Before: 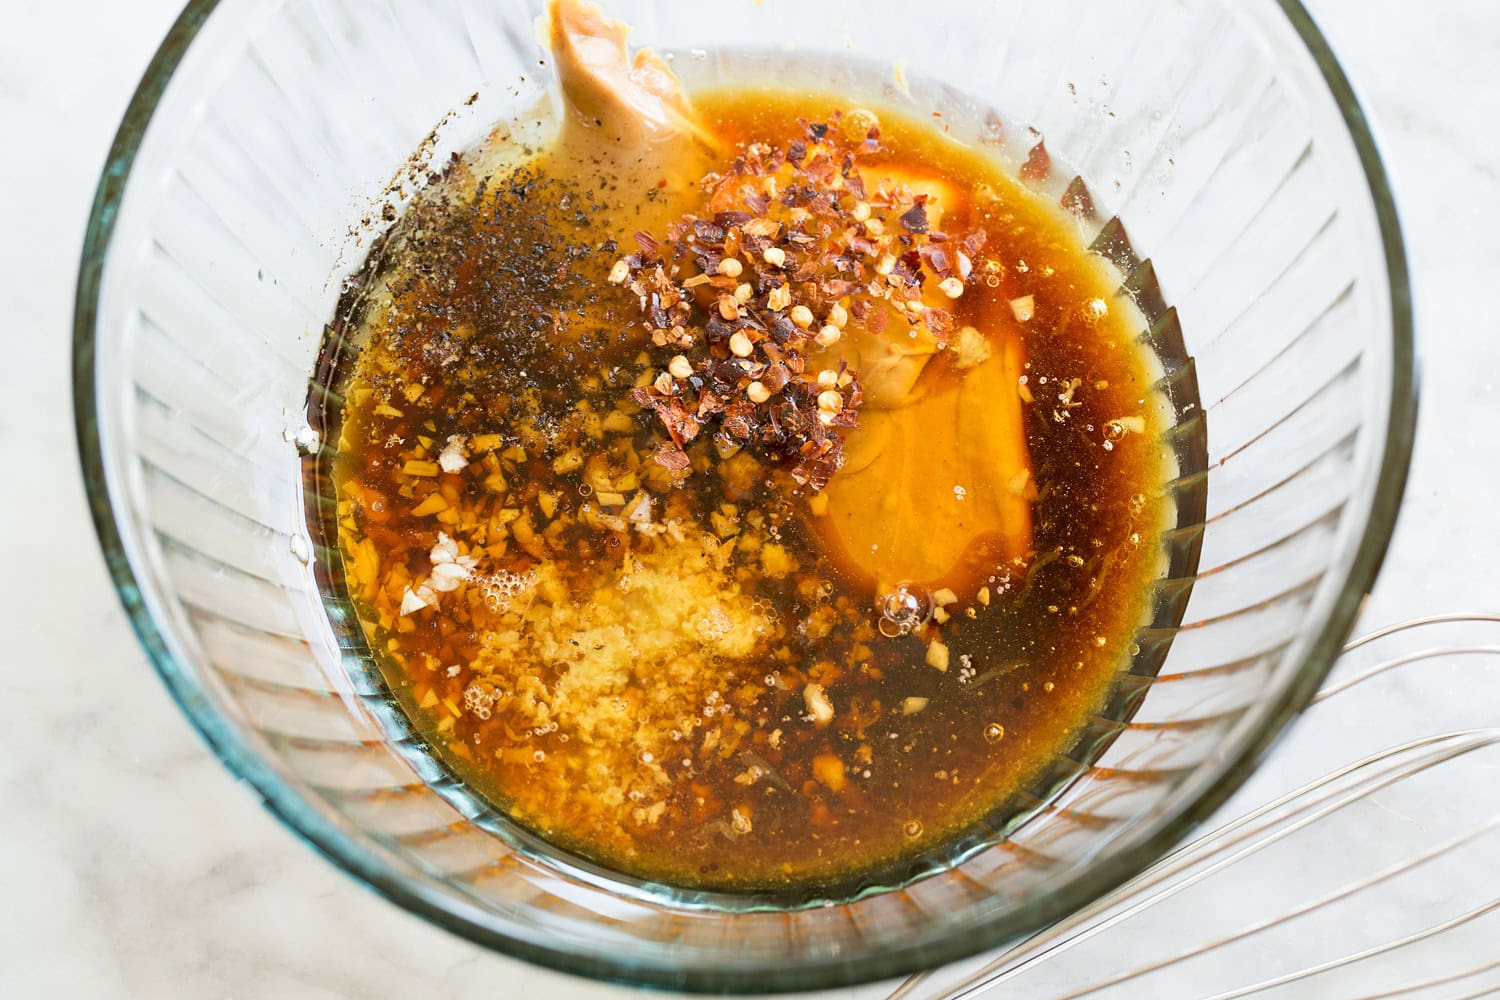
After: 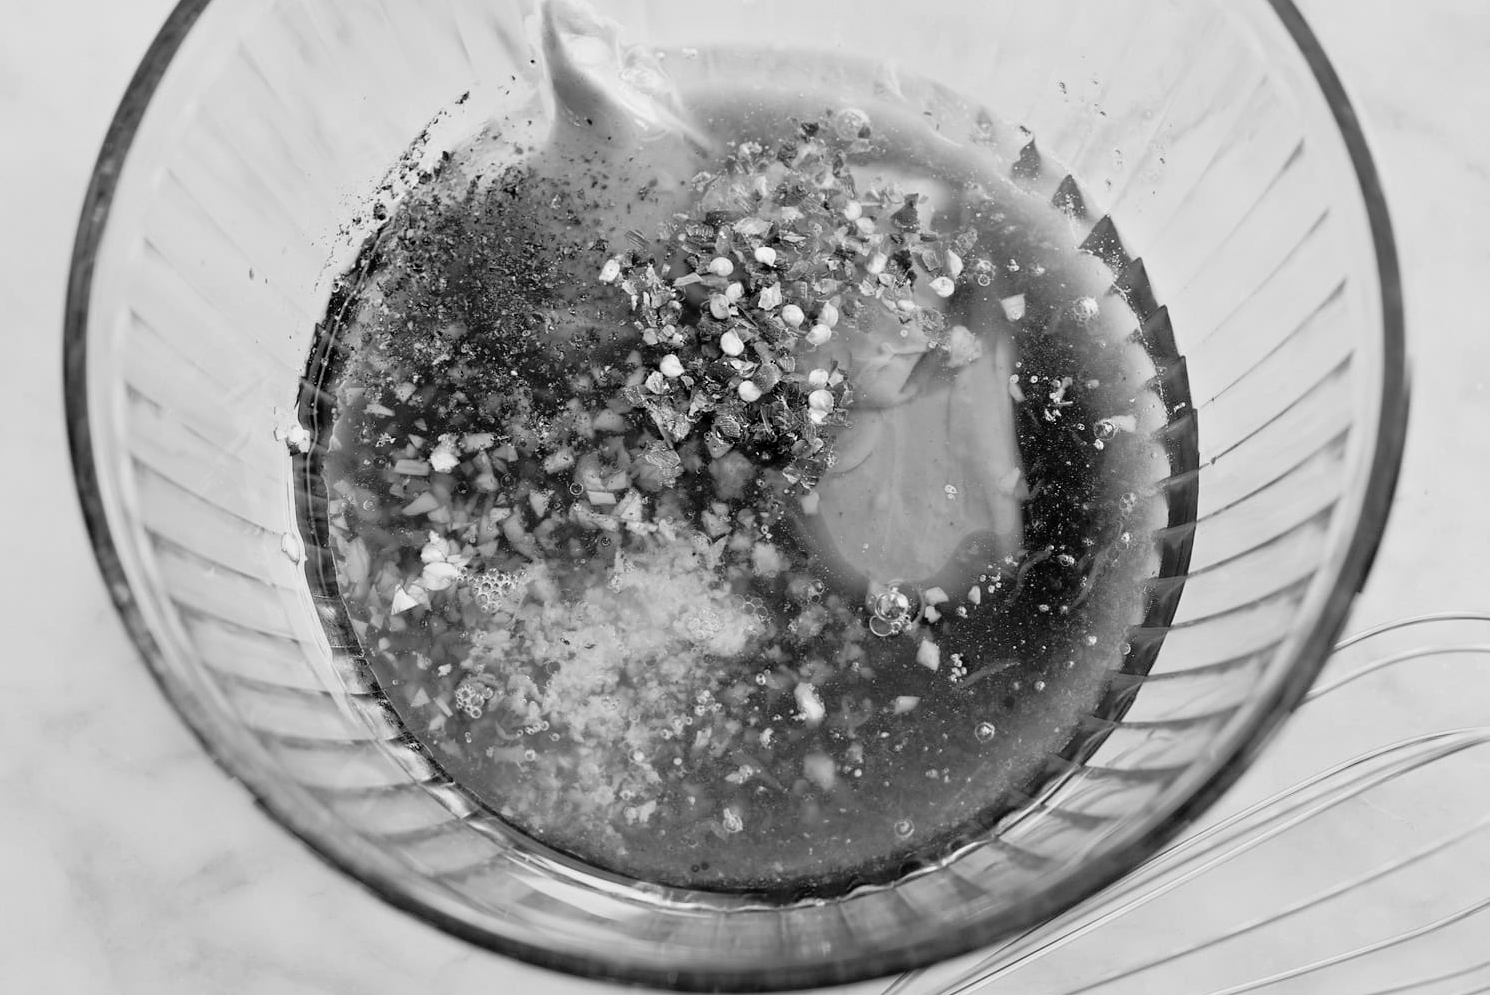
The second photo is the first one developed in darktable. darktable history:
tone curve: curves: ch0 [(0, 0) (0.126, 0.061) (0.362, 0.382) (0.498, 0.498) (0.706, 0.712) (1, 1)]; ch1 [(0, 0) (0.5, 0.497) (0.55, 0.578) (1, 1)]; ch2 [(0, 0) (0.44, 0.424) (0.489, 0.486) (0.537, 0.538) (1, 1)], color space Lab, independent channels, preserve colors none
base curve: curves: ch0 [(0, 0) (0.297, 0.298) (1, 1)], preserve colors none
monochrome: a 26.22, b 42.67, size 0.8
color balance rgb: shadows lift › chroma 2%, shadows lift › hue 217.2°, power › chroma 0.25%, power › hue 60°, highlights gain › chroma 1.5%, highlights gain › hue 309.6°, global offset › luminance -0.5%, perceptual saturation grading › global saturation 15%, global vibrance 20%
crop and rotate: left 0.614%, top 0.179%, bottom 0.309%
